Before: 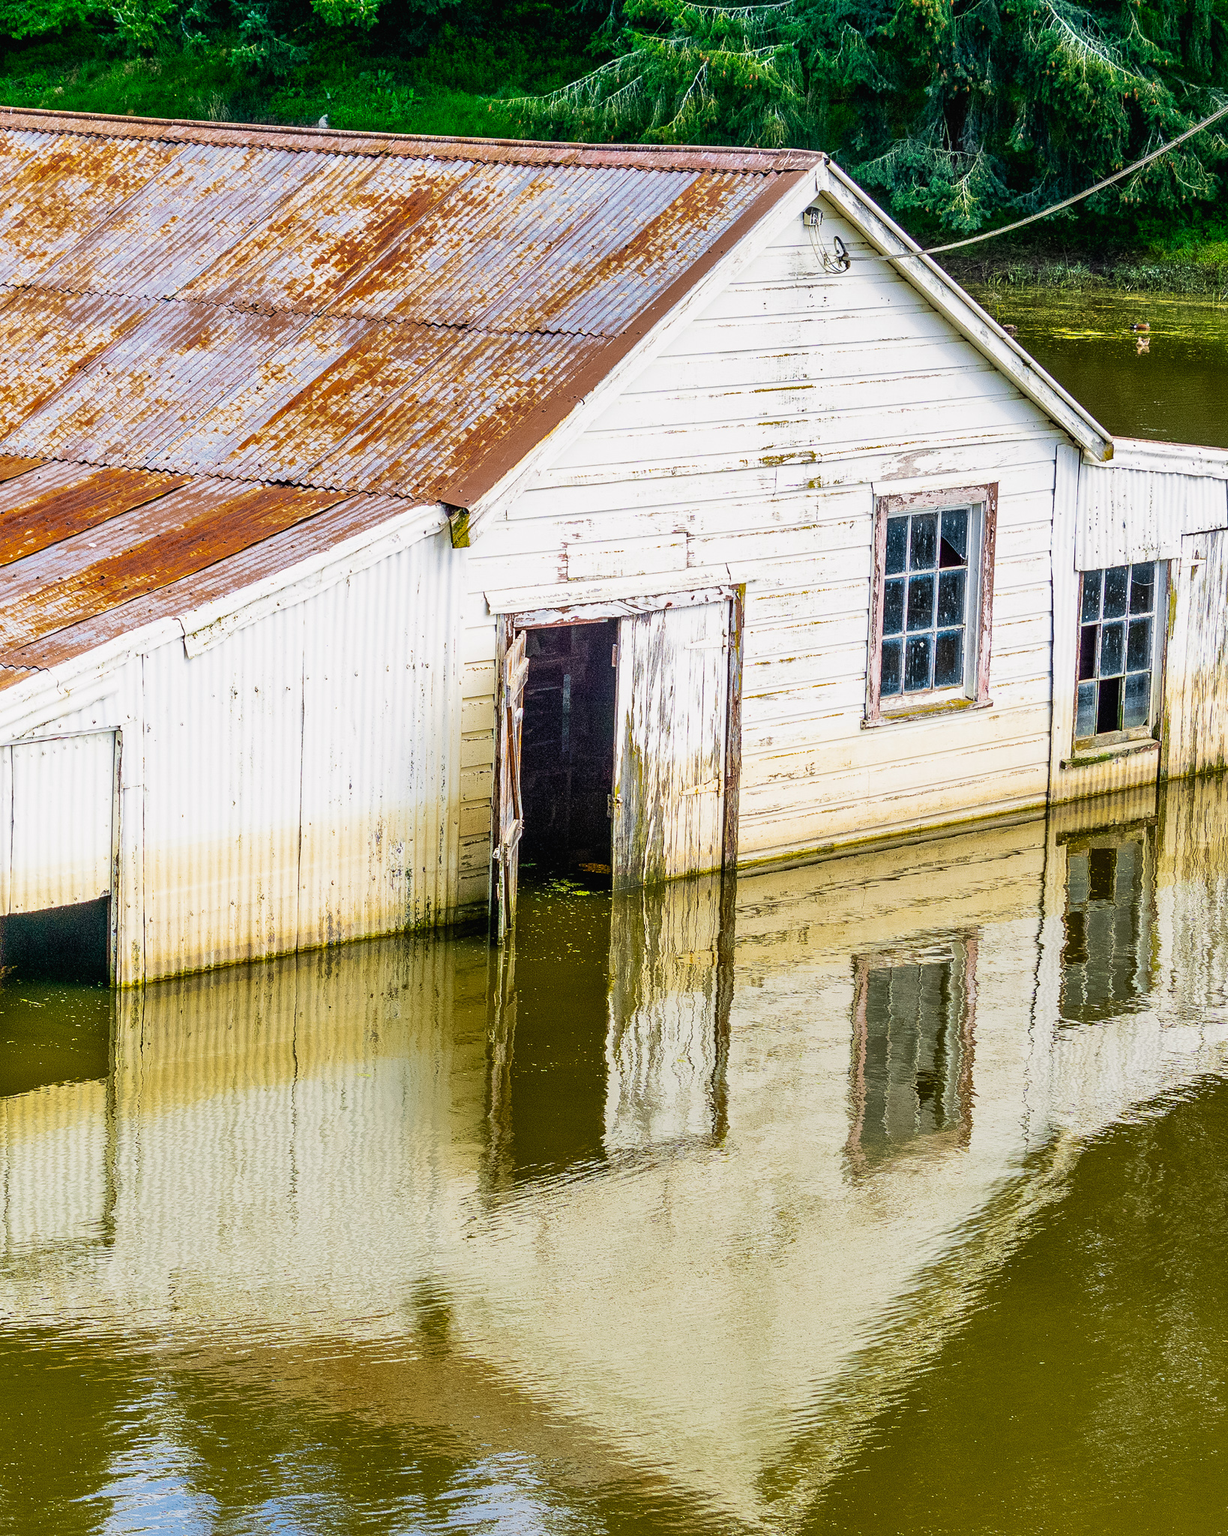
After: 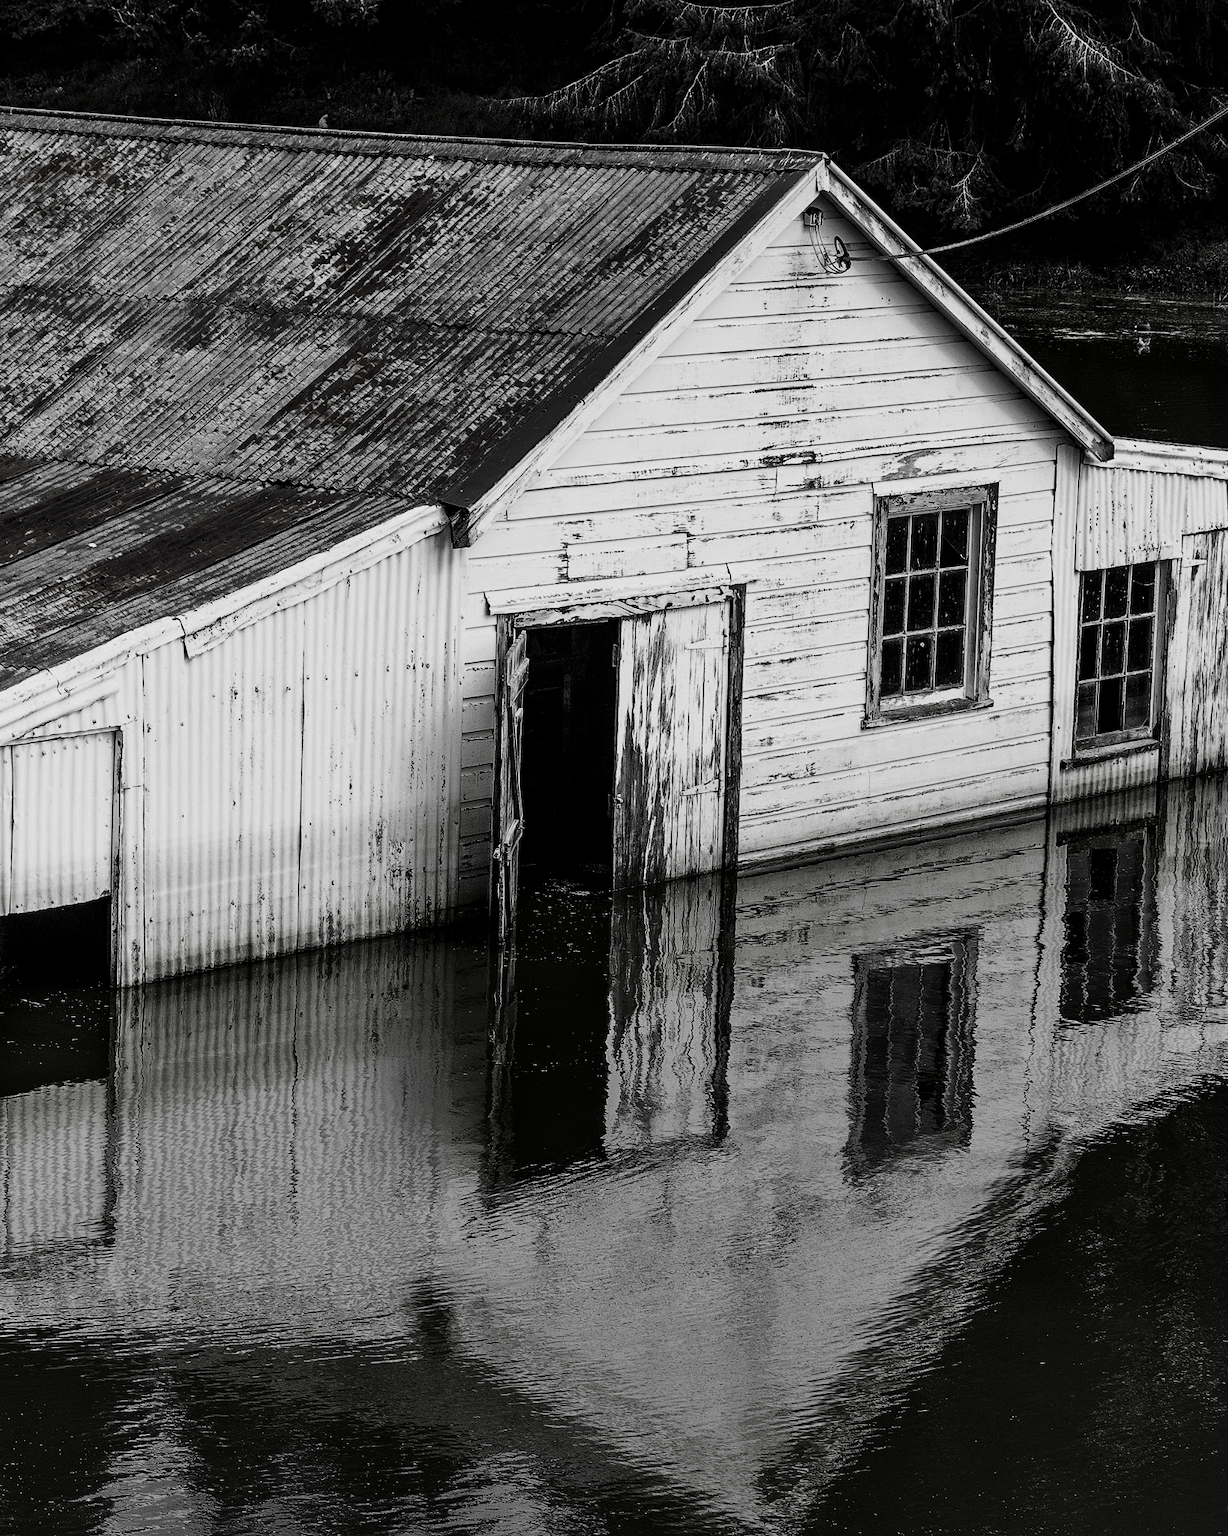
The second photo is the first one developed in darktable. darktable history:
contrast brightness saturation: contrast 0.025, brightness -0.99, saturation -0.982
